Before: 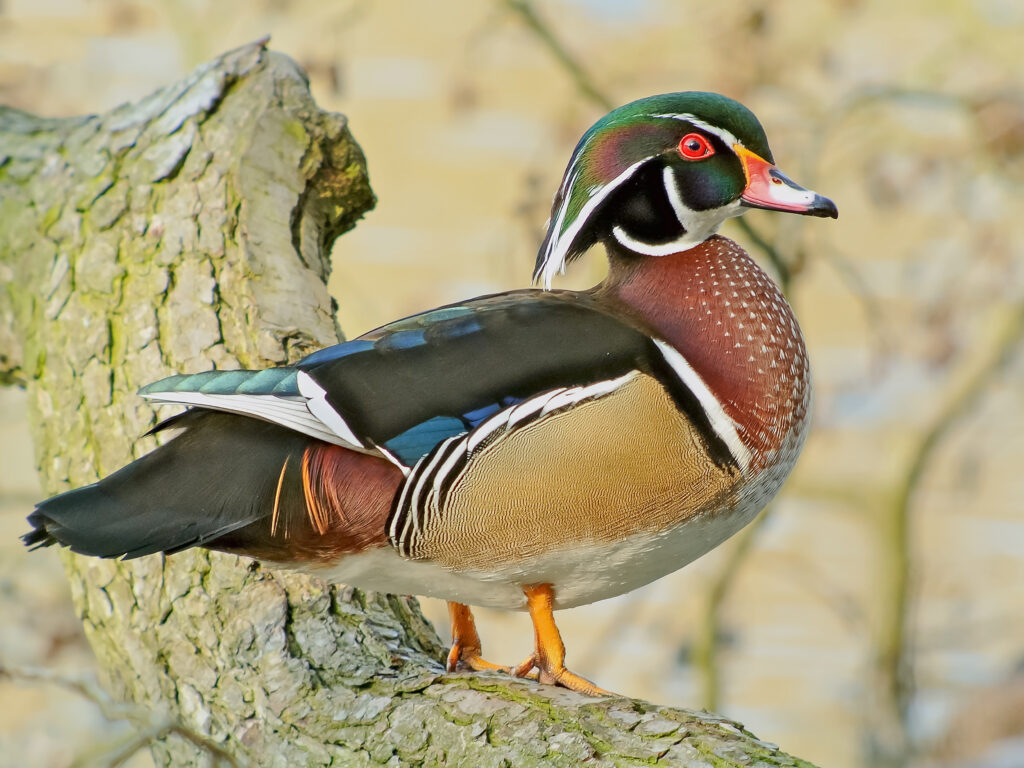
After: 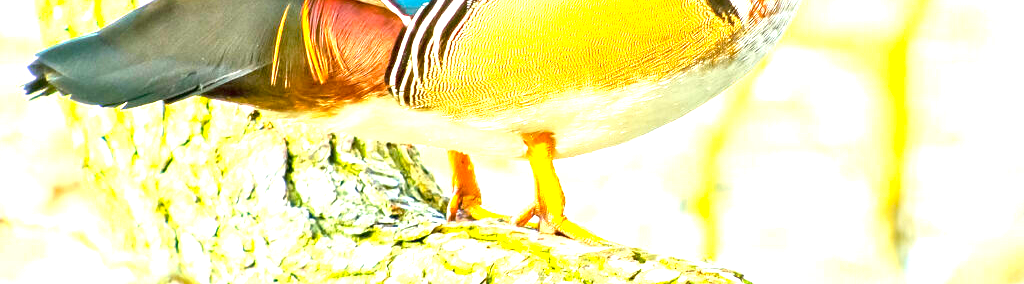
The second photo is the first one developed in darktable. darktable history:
crop and rotate: top 58.733%, bottom 4.259%
exposure: black level correction 0, exposure 2.105 EV, compensate highlight preservation false
color balance rgb: linear chroma grading › global chroma 8.727%, perceptual saturation grading › global saturation 7.628%, perceptual saturation grading › shadows 3.997%, global vibrance 45.097%
